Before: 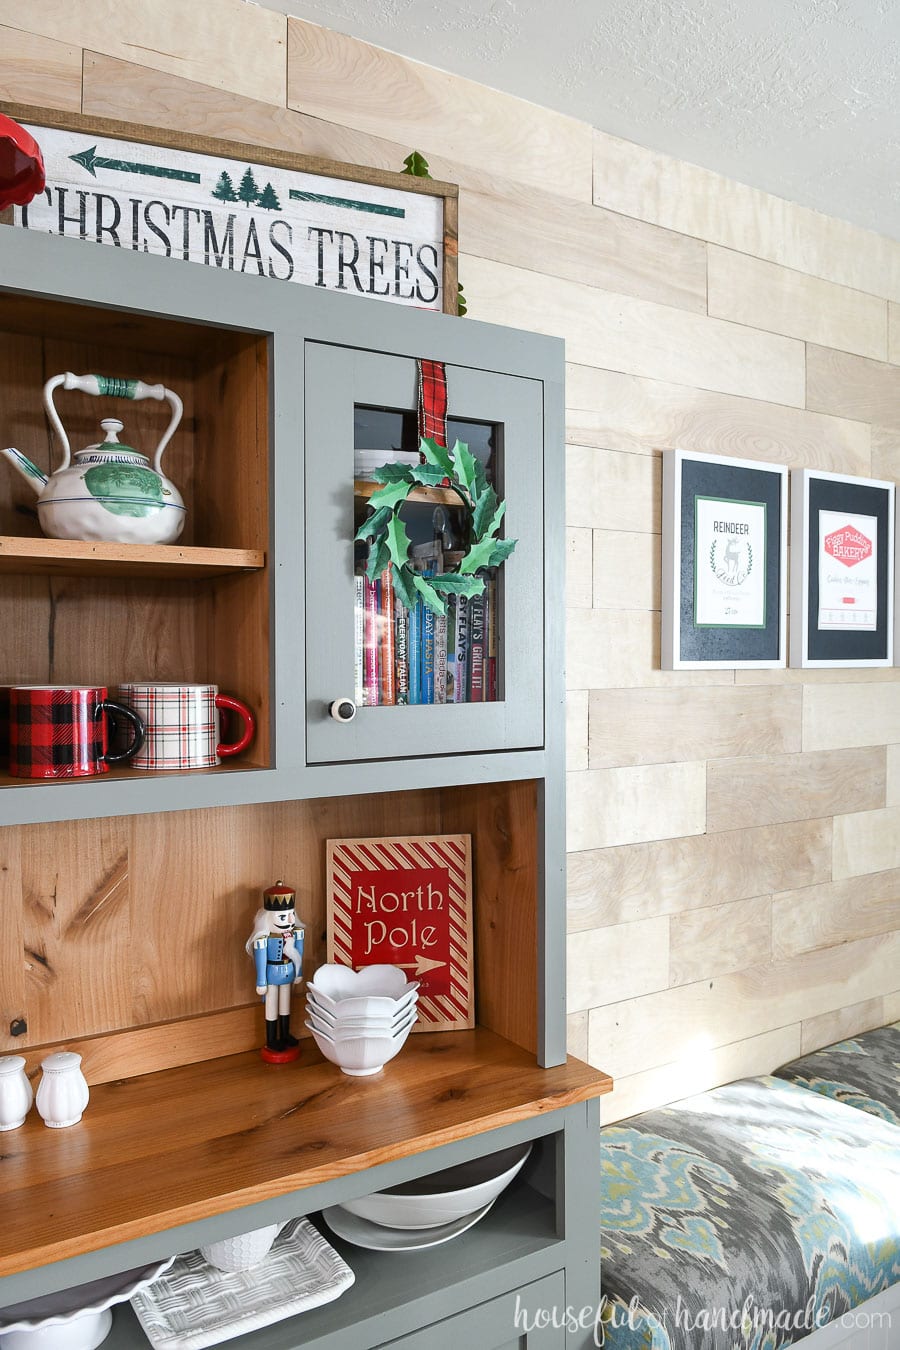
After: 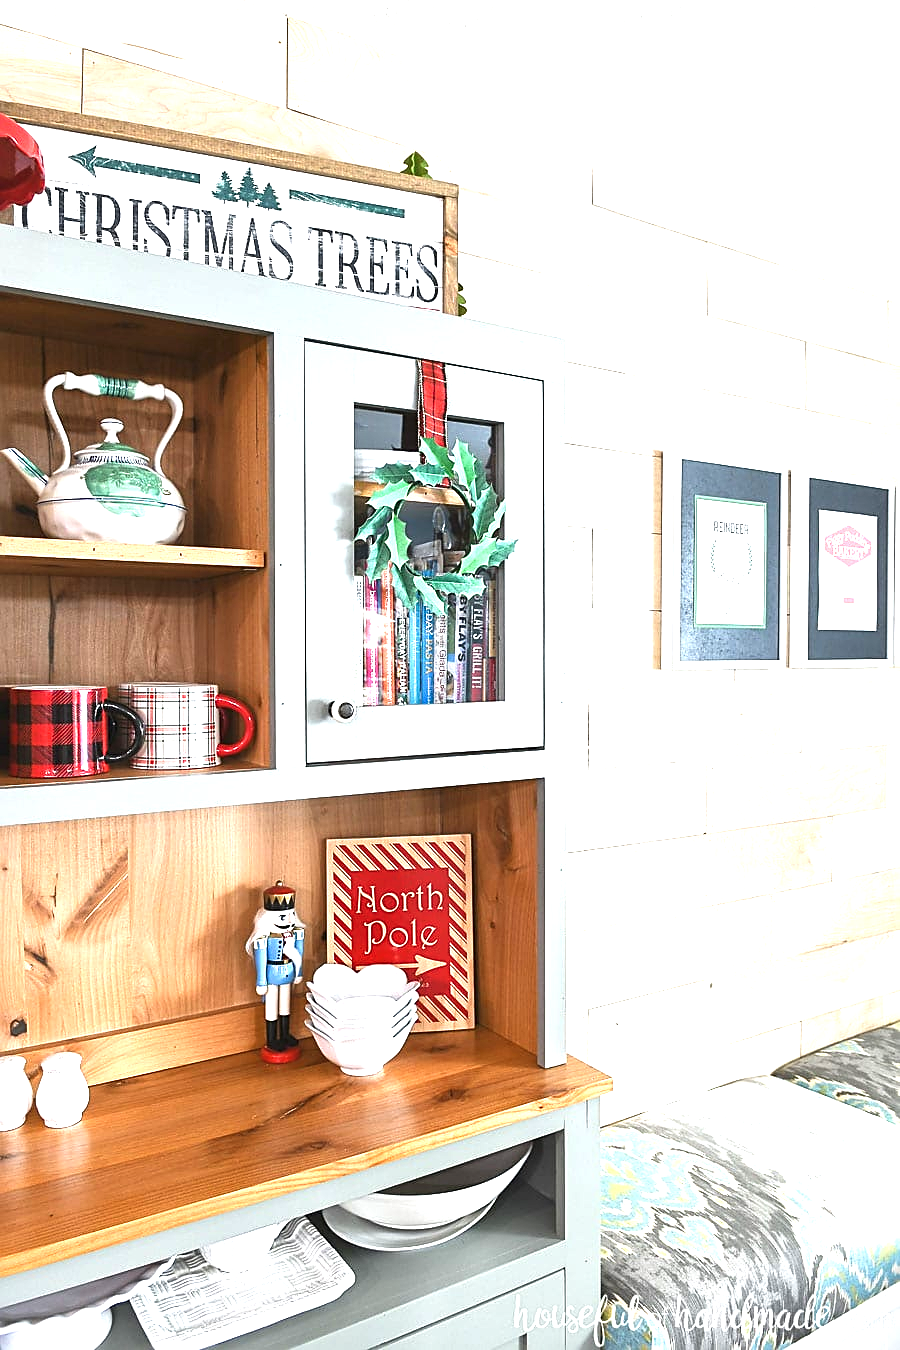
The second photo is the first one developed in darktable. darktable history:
exposure: black level correction -0.002, exposure 1.35 EV, compensate highlight preservation false
sharpen: on, module defaults
